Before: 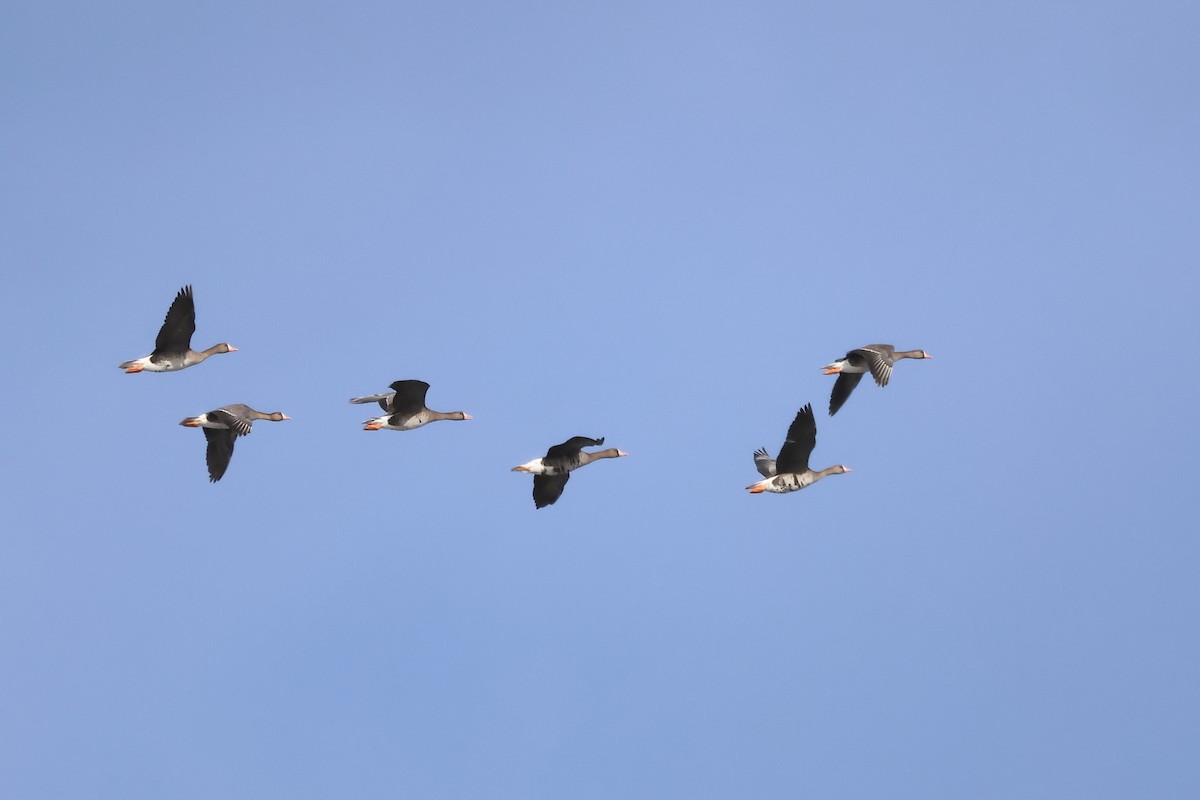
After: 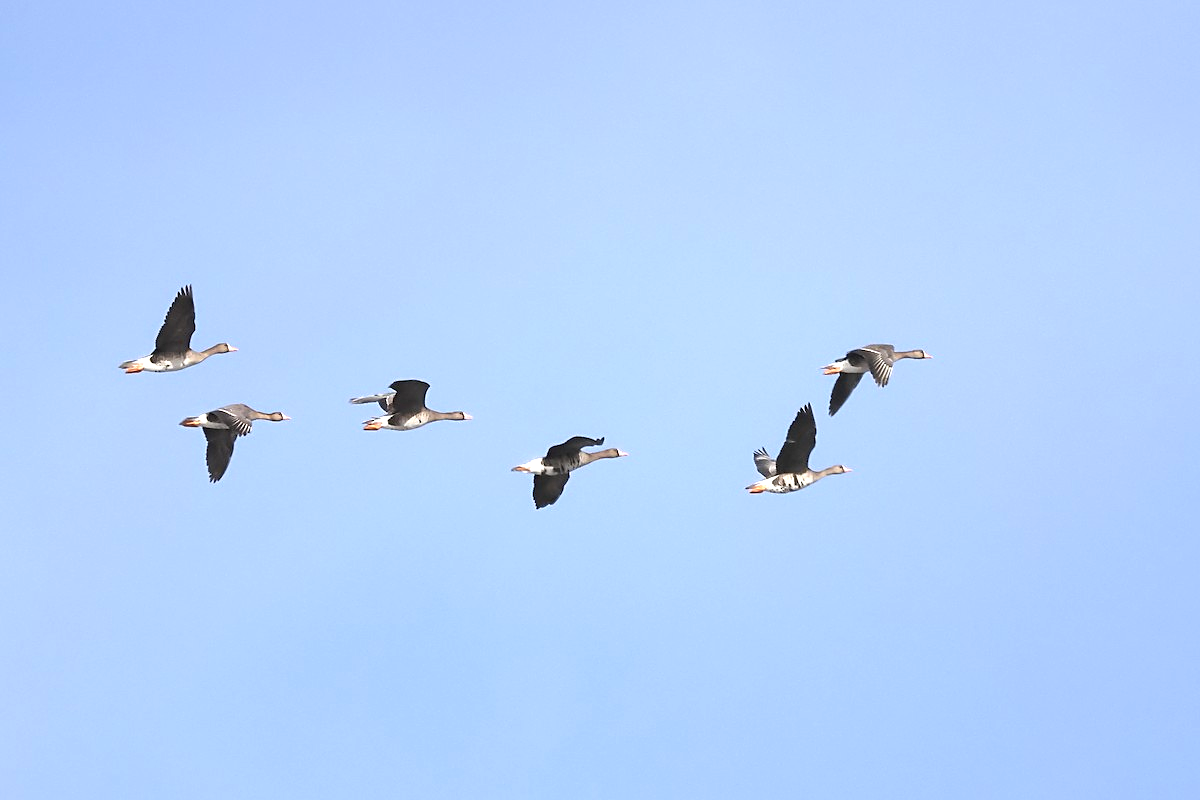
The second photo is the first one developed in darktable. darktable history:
sharpen: on, module defaults
exposure: exposure 0.768 EV, compensate highlight preservation false
